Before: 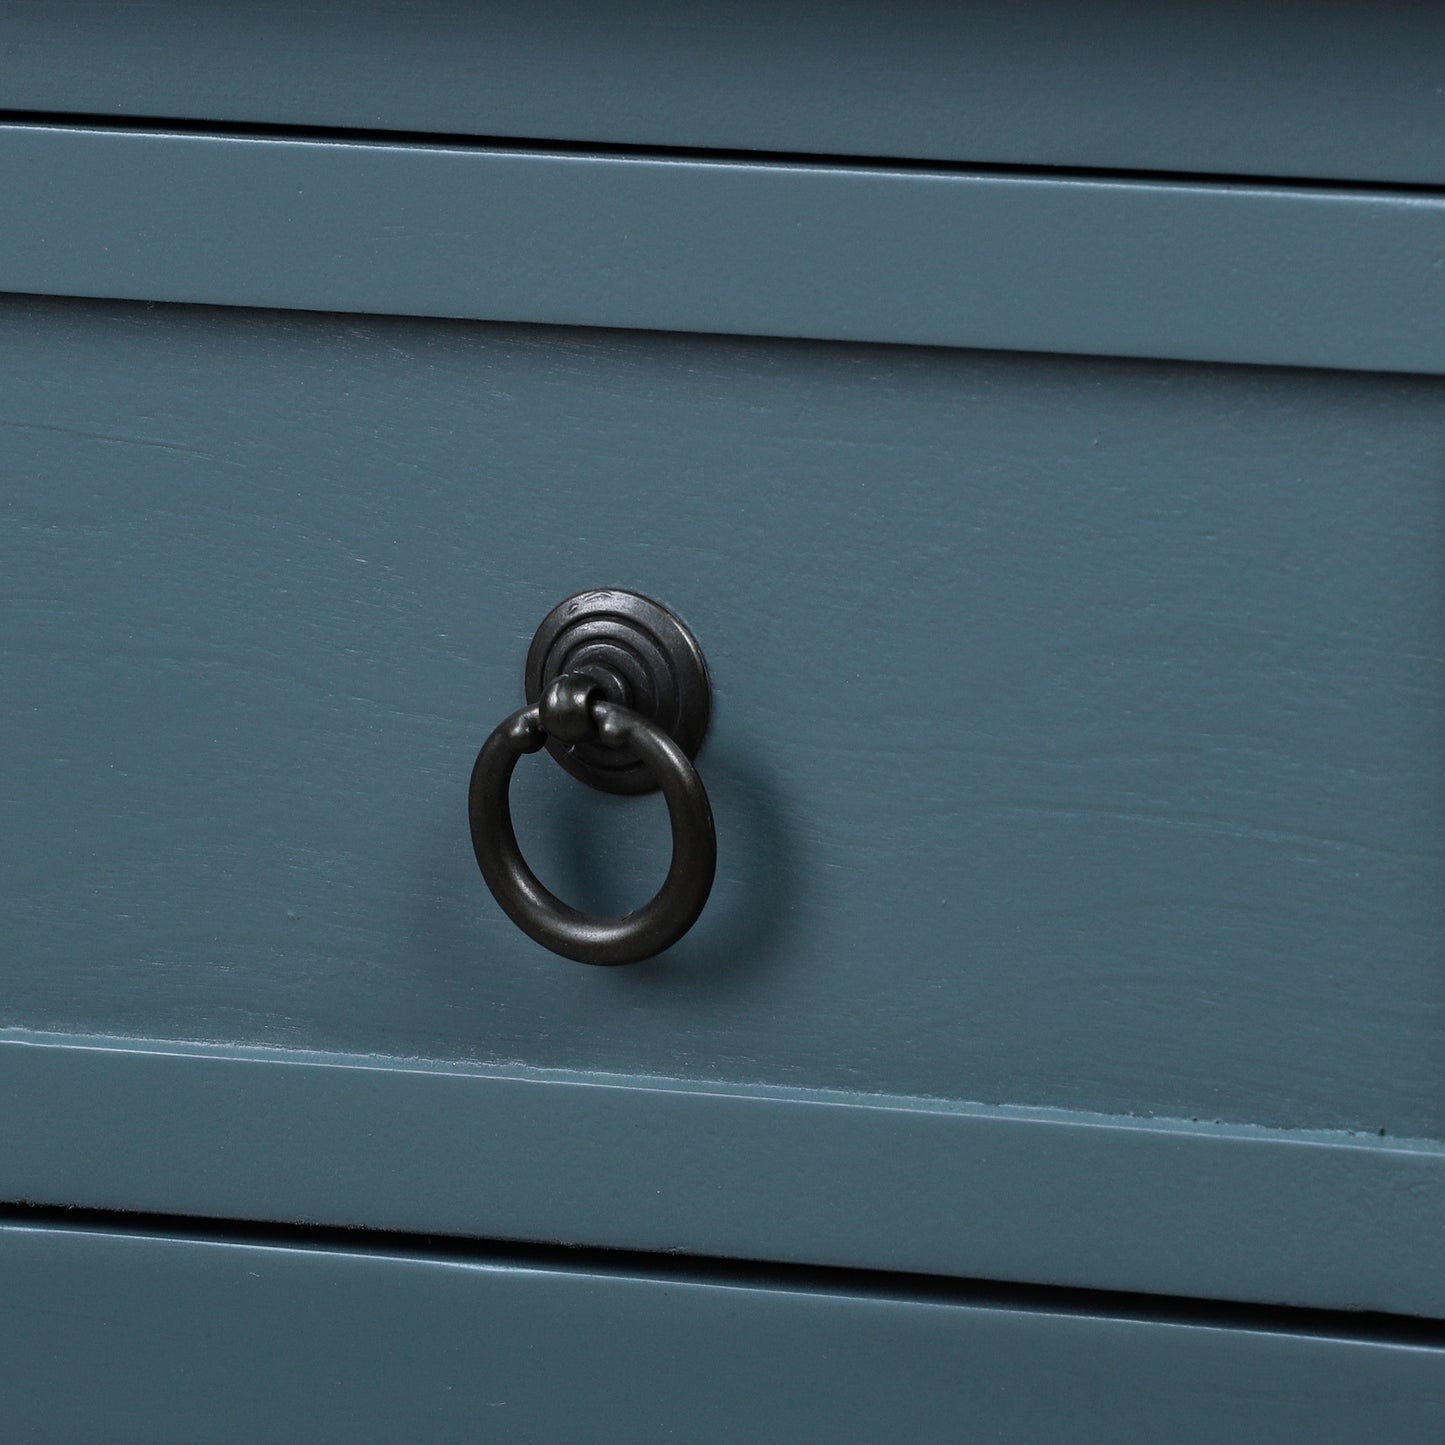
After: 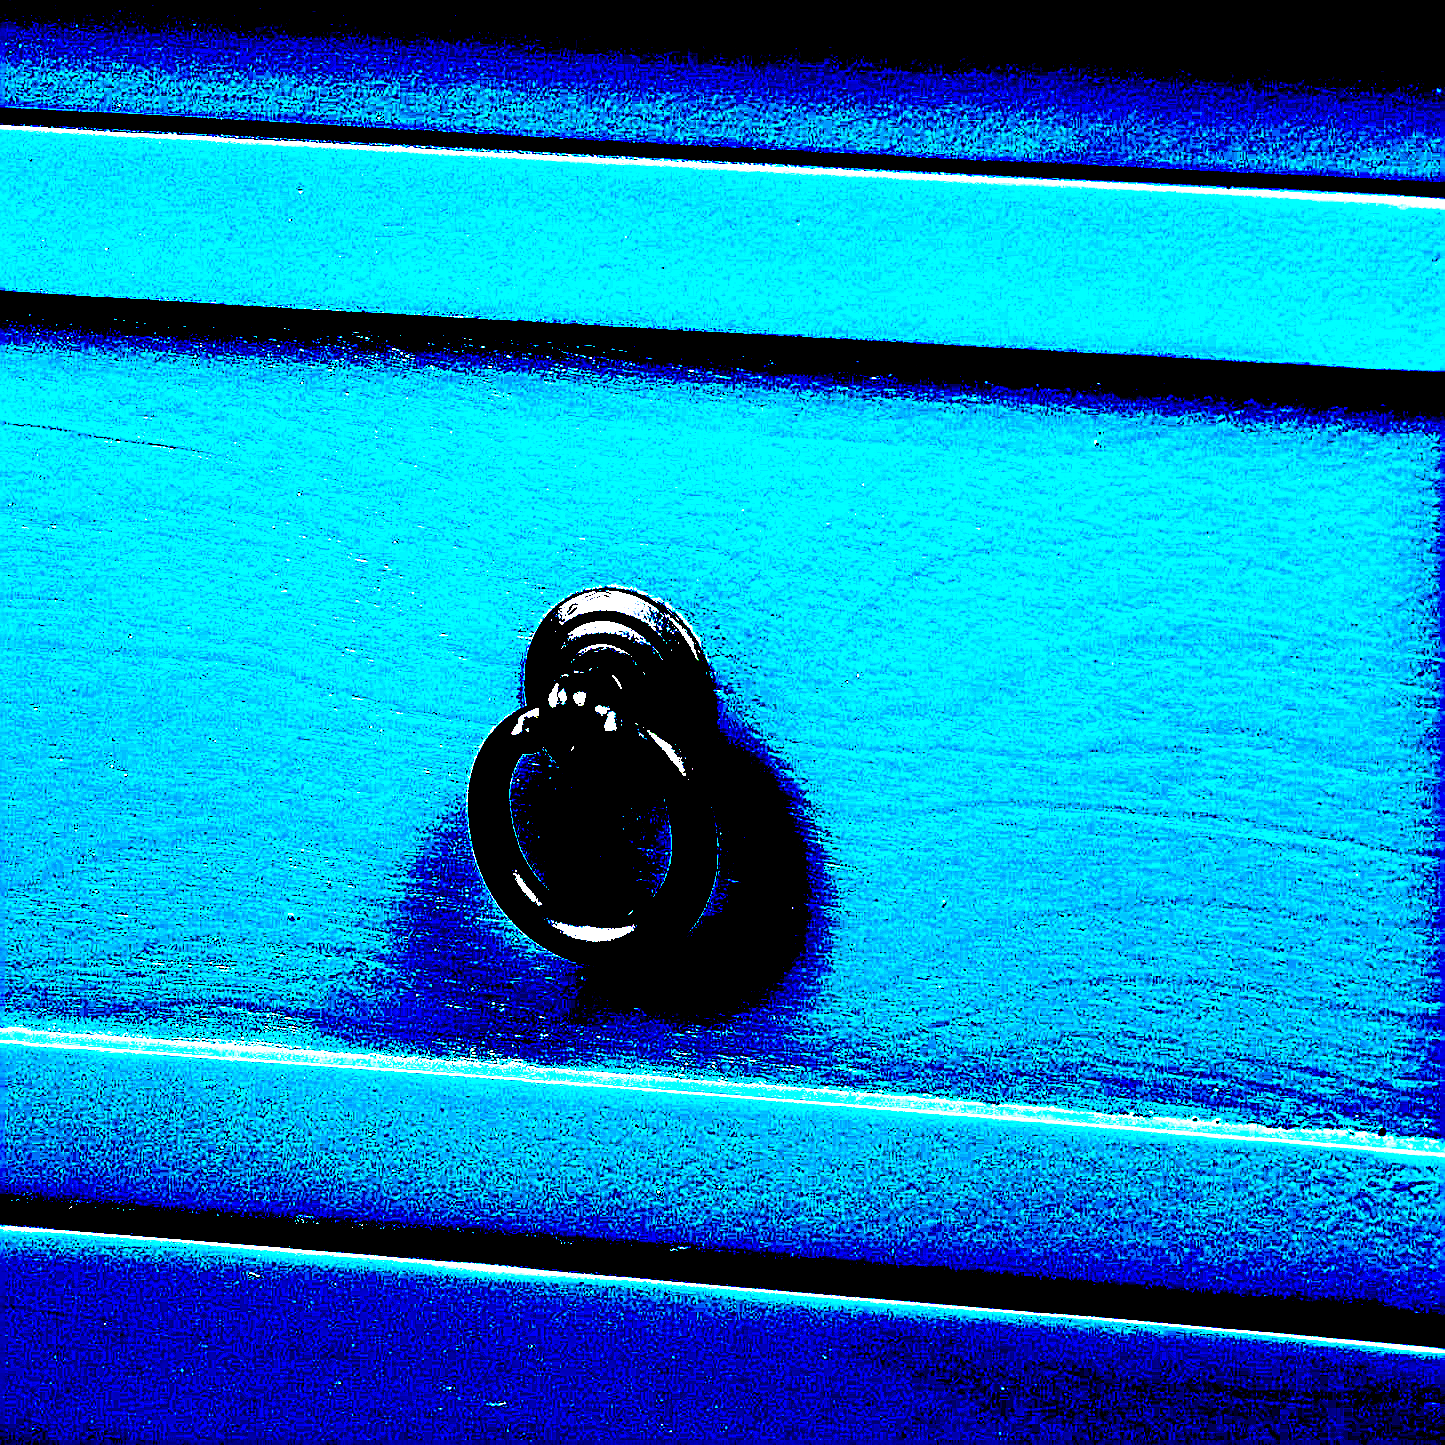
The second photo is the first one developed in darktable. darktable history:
sharpen: on, module defaults
exposure: black level correction 0.099, exposure 2.919 EV, compensate exposure bias true, compensate highlight preservation false
